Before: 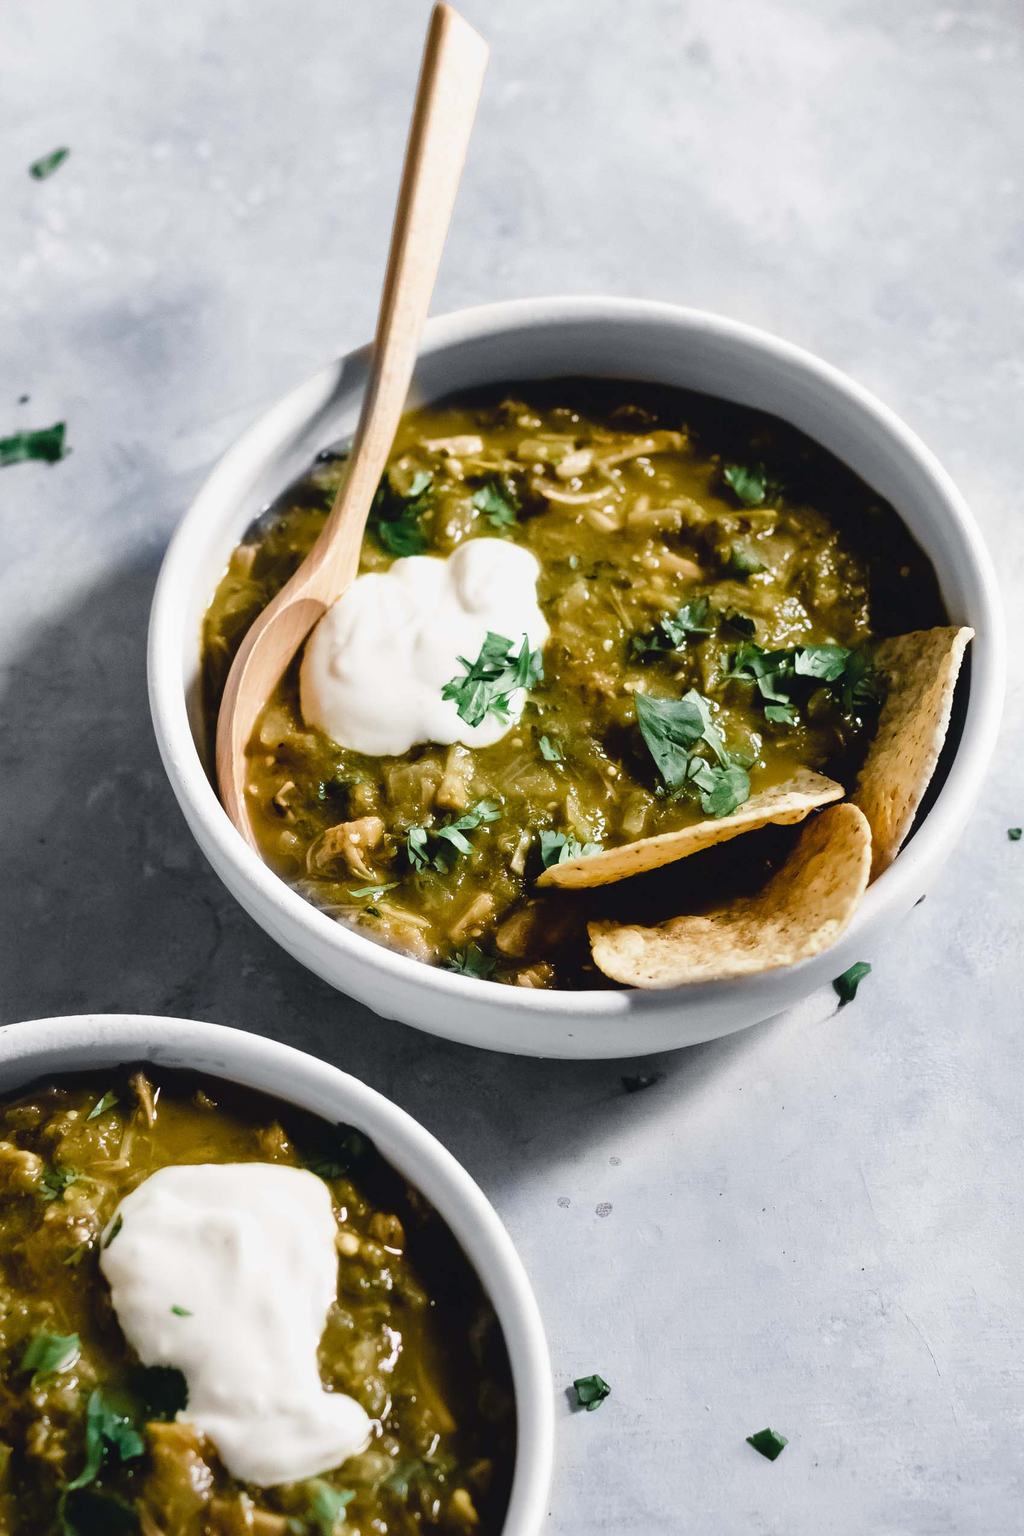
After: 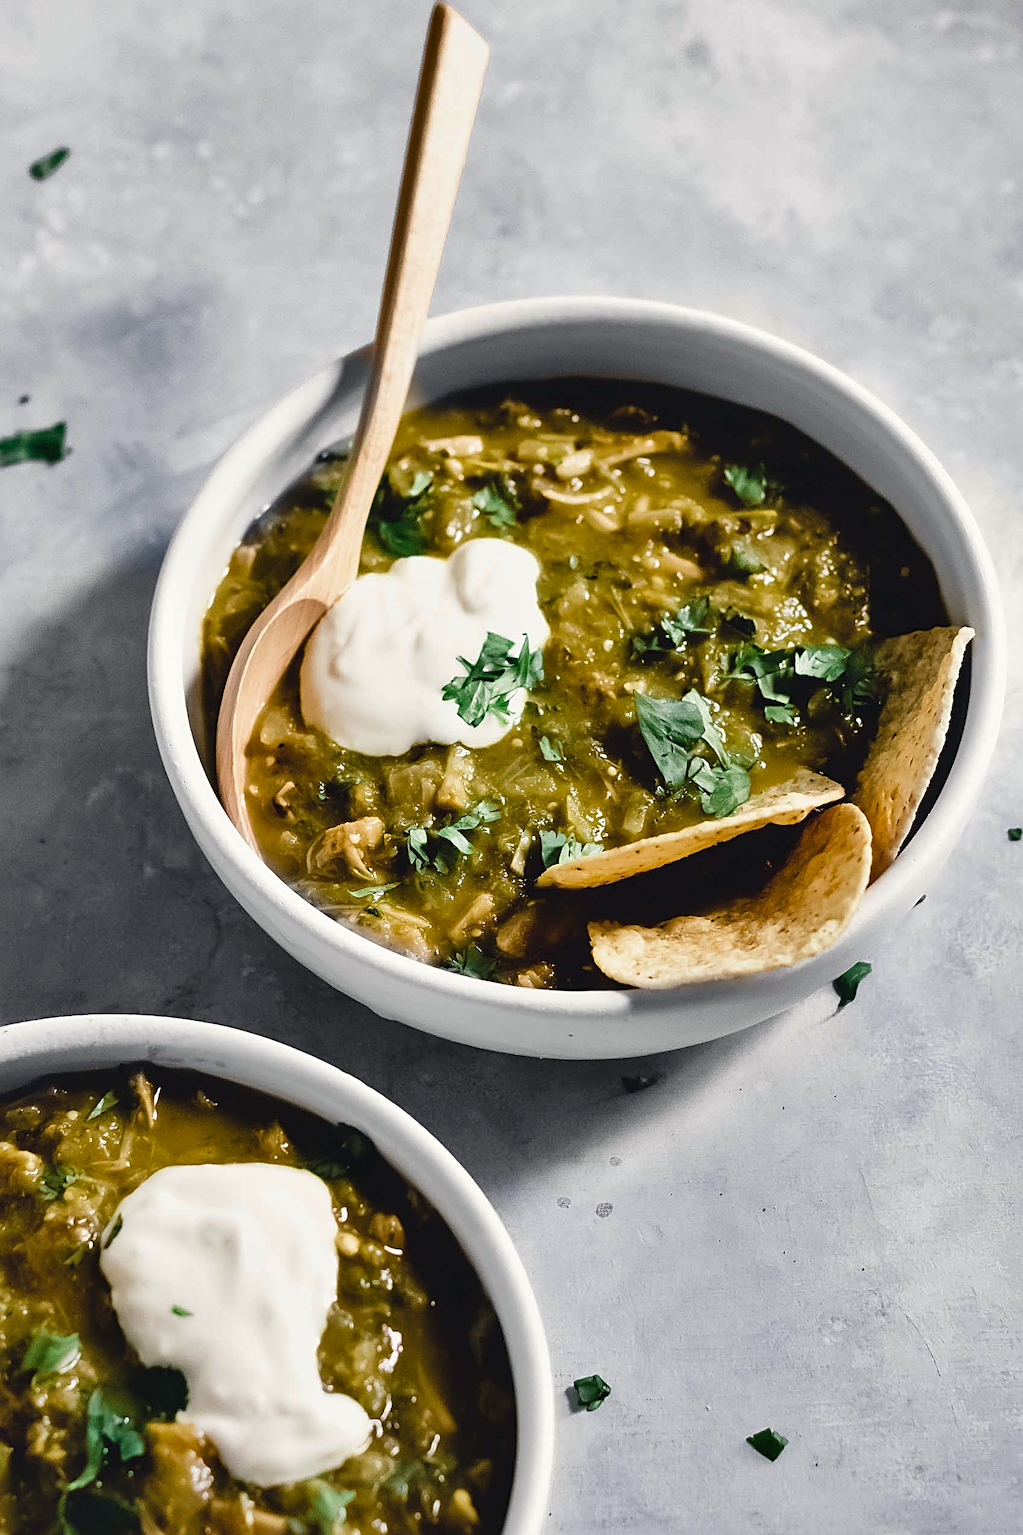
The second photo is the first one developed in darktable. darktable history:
color correction: highlights b* 3
sharpen: radius 2.767
shadows and highlights: low approximation 0.01, soften with gaussian
